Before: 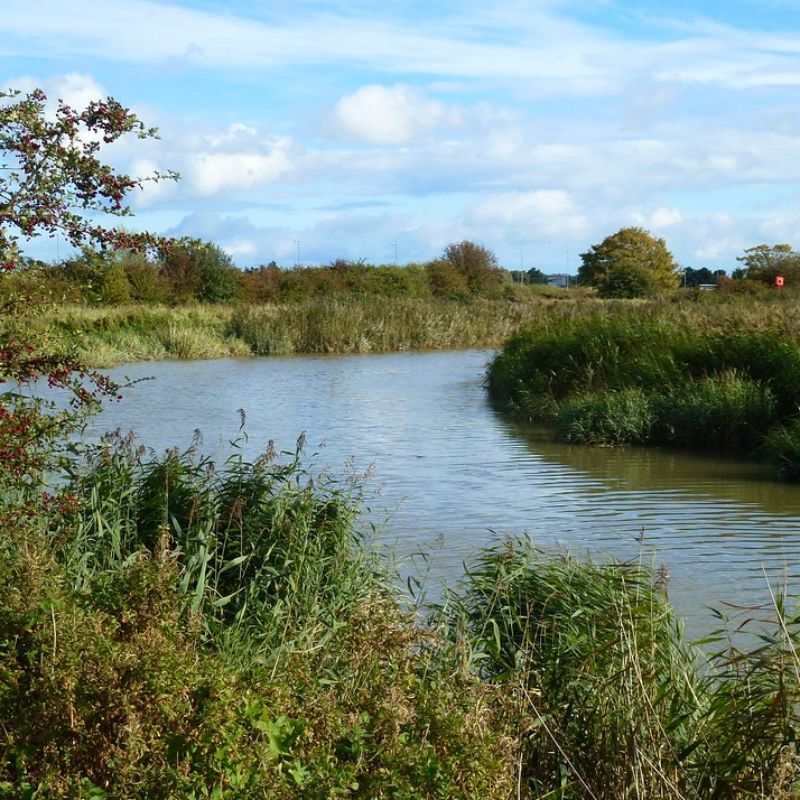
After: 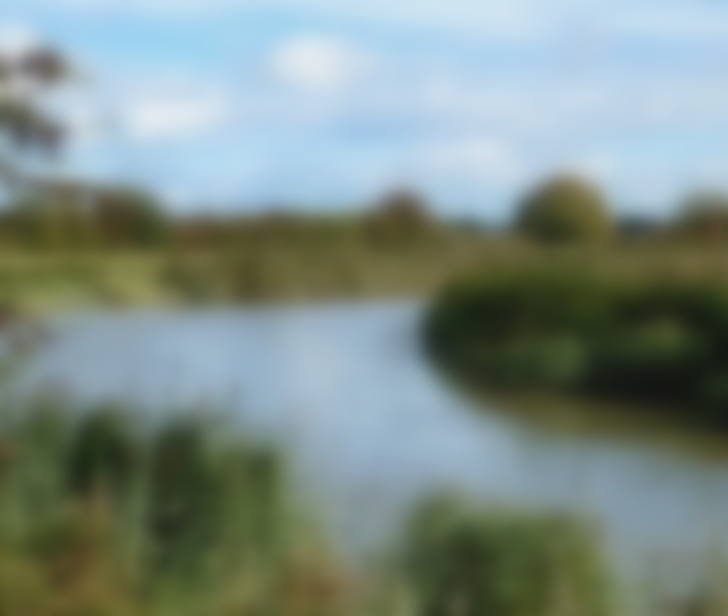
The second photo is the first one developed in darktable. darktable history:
crop: left 8.155%, top 6.611%, bottom 15.385%
exposure: compensate highlight preservation false
contrast brightness saturation: contrast -0.1, saturation -0.1
local contrast: on, module defaults
lowpass: on, module defaults
